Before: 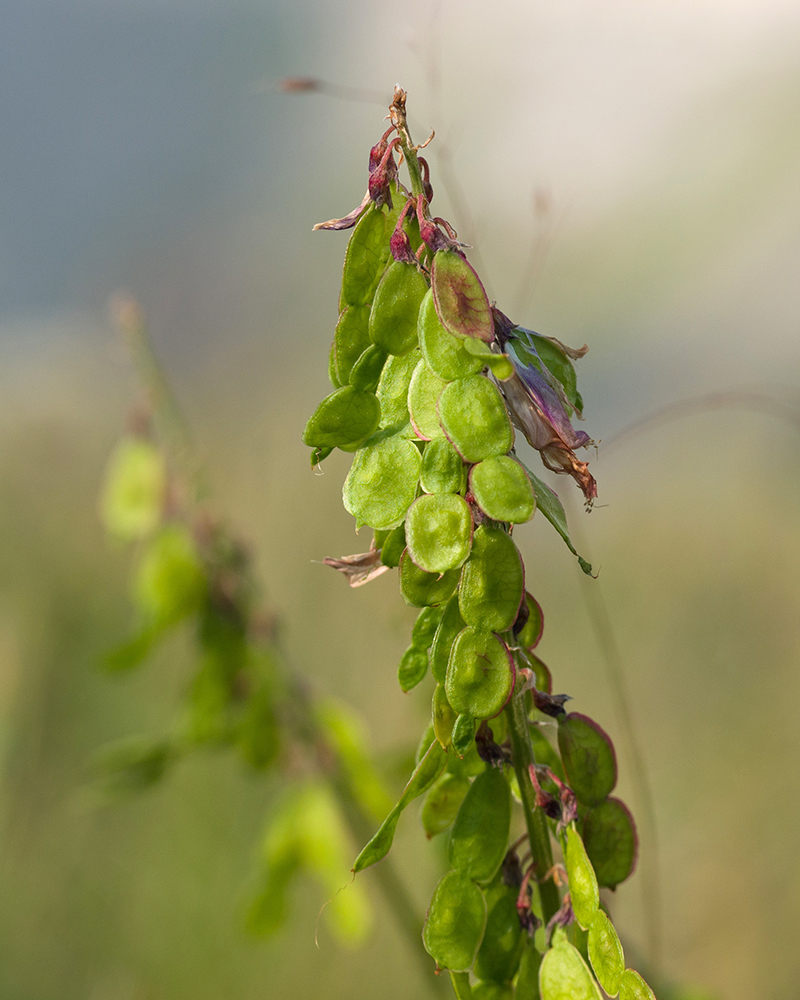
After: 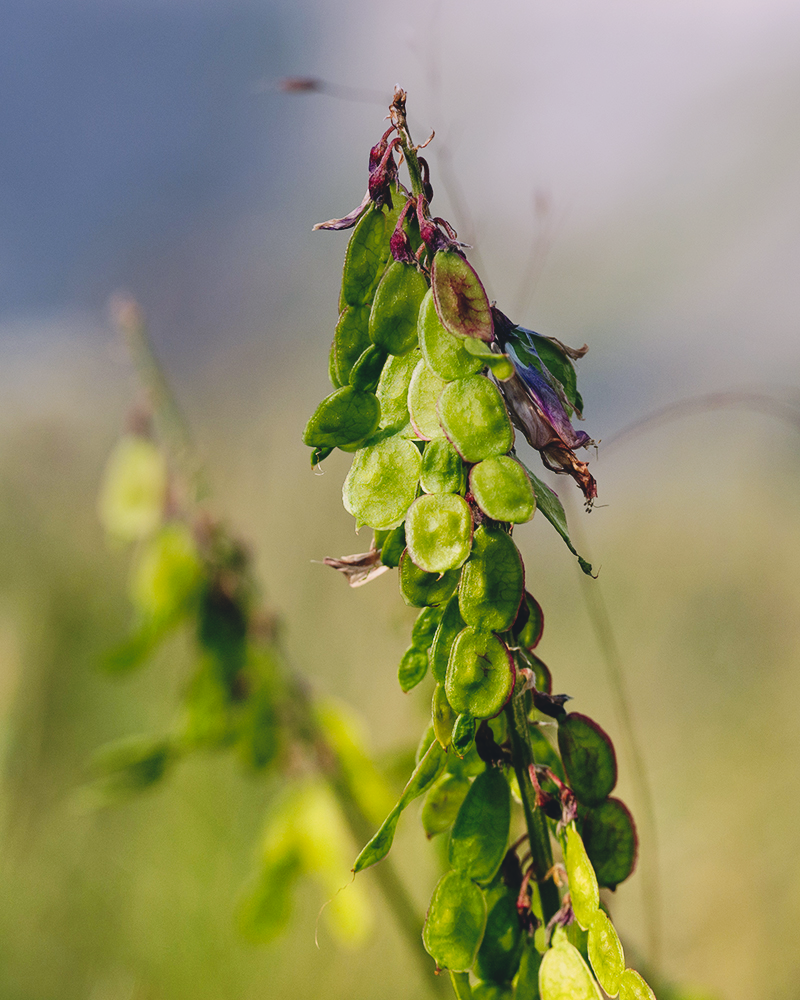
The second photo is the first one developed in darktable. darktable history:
color correction: highlights a* 2.75, highlights b* 5, shadows a* -2.04, shadows b* -4.84, saturation 0.8
graduated density: hue 238.83°, saturation 50%
tone curve: curves: ch0 [(0, 0) (0.003, 0.075) (0.011, 0.079) (0.025, 0.079) (0.044, 0.082) (0.069, 0.085) (0.1, 0.089) (0.136, 0.096) (0.177, 0.105) (0.224, 0.14) (0.277, 0.202) (0.335, 0.304) (0.399, 0.417) (0.468, 0.521) (0.543, 0.636) (0.623, 0.726) (0.709, 0.801) (0.801, 0.878) (0.898, 0.927) (1, 1)], preserve colors none
